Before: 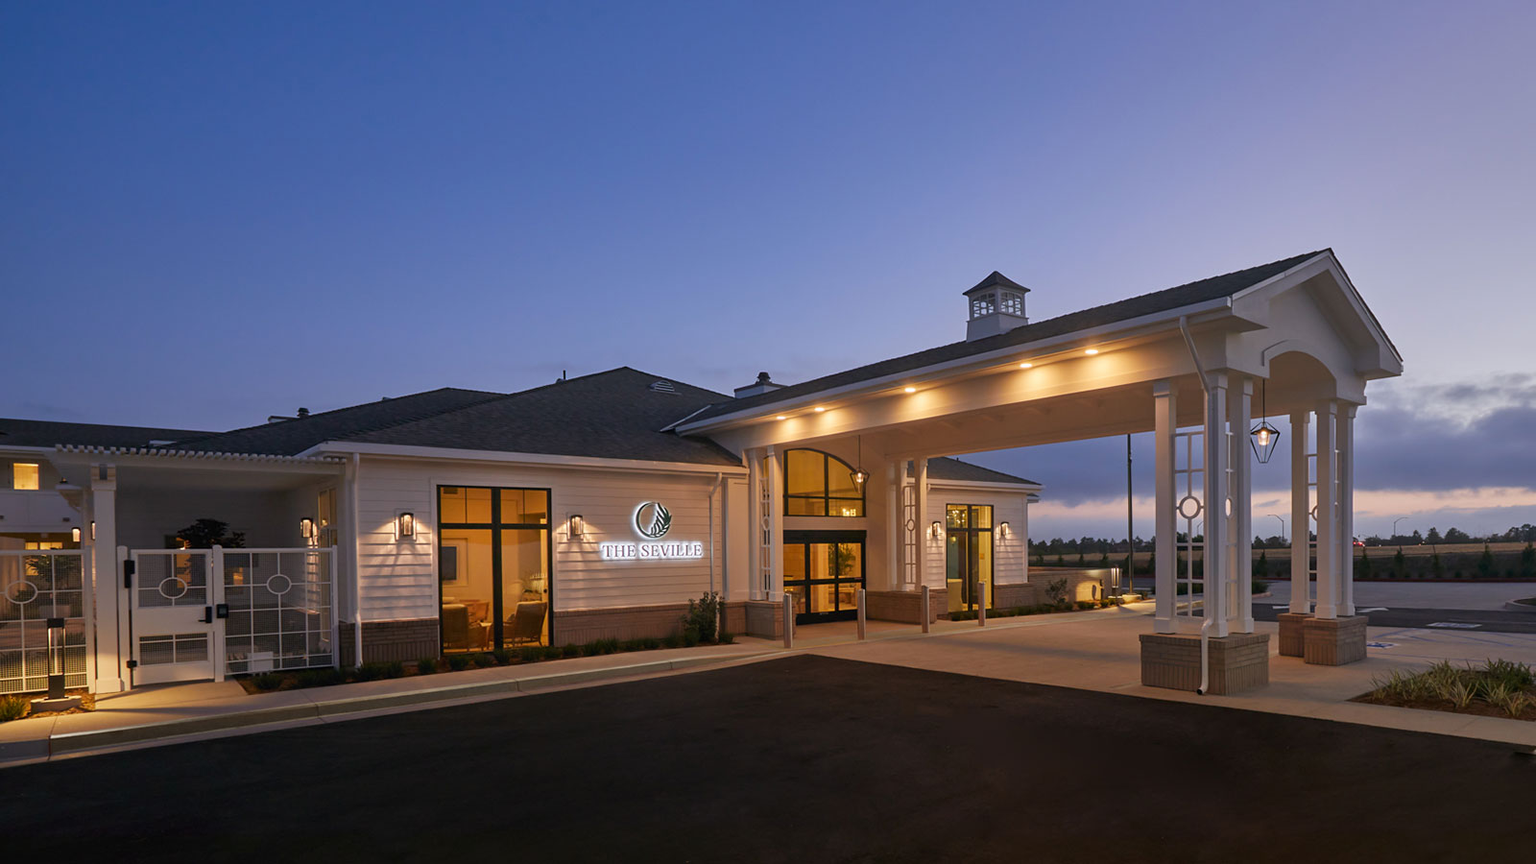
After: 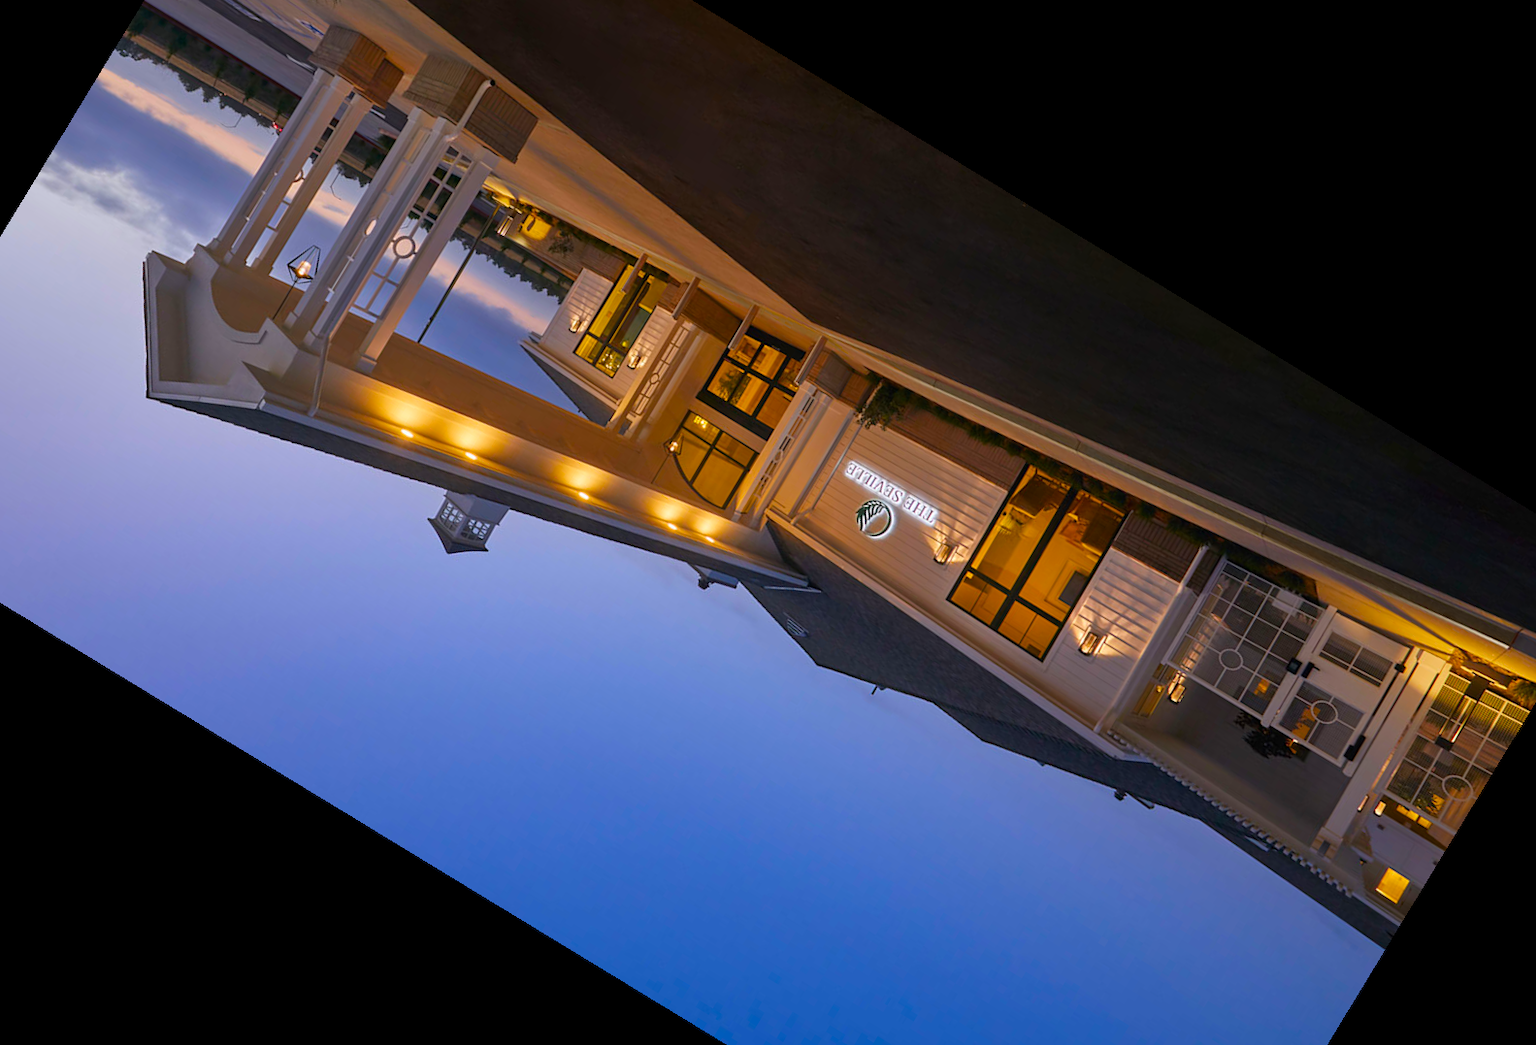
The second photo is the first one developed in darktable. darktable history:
color balance rgb: linear chroma grading › global chroma 15%, perceptual saturation grading › global saturation 30%
crop and rotate: angle 148.68°, left 9.111%, top 15.603%, right 4.588%, bottom 17.041%
color correction: highlights a* 0.003, highlights b* -0.283
